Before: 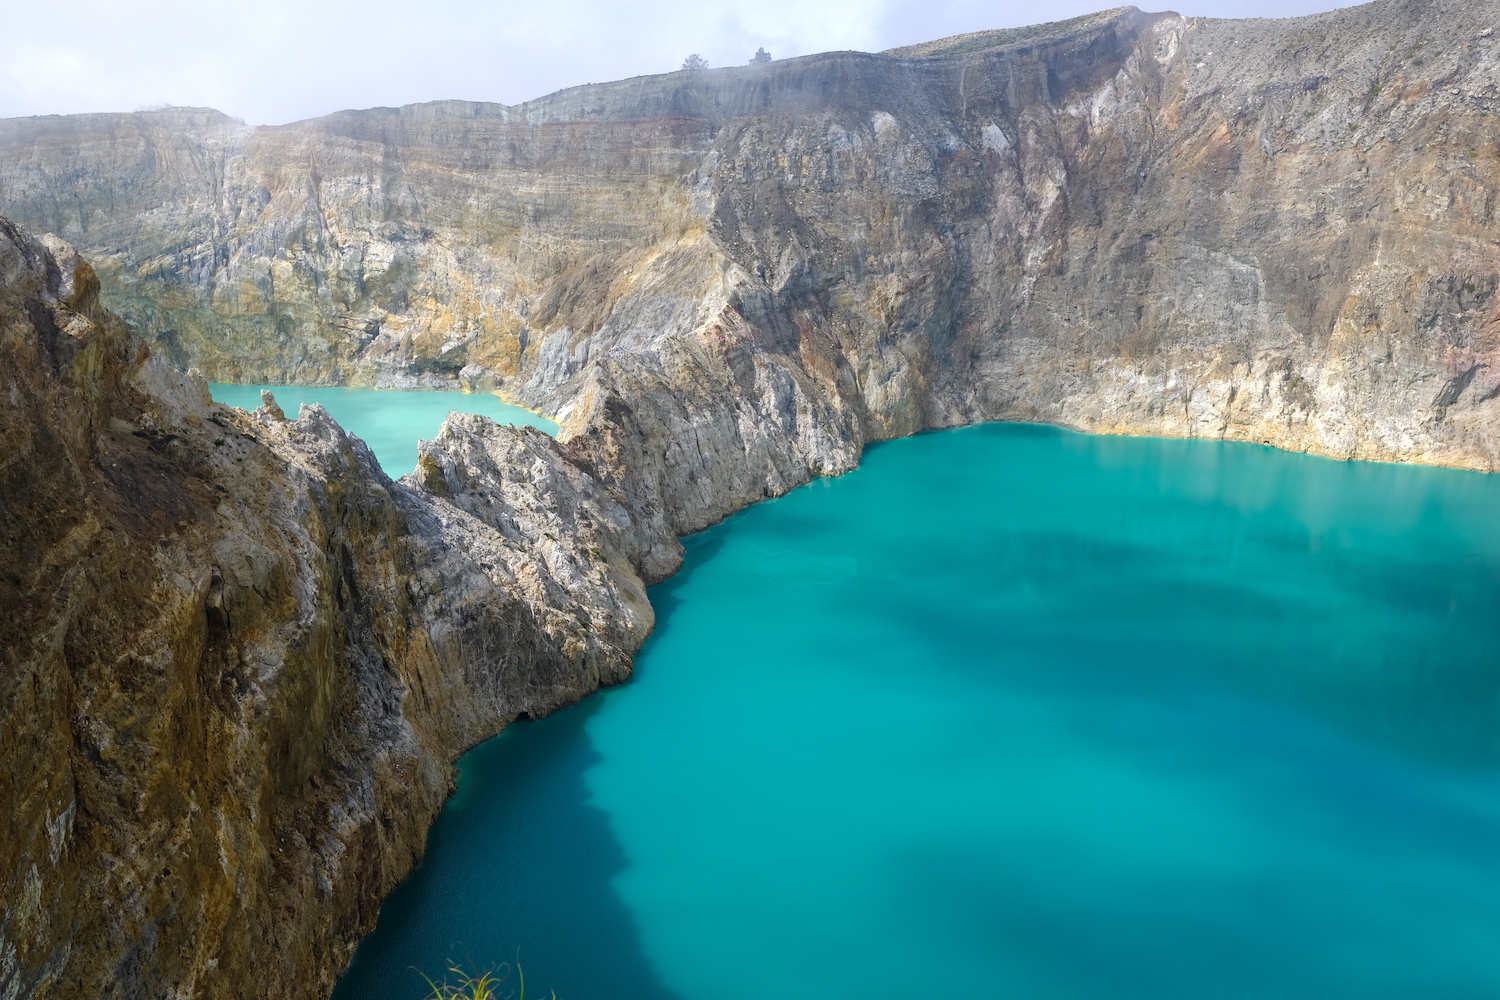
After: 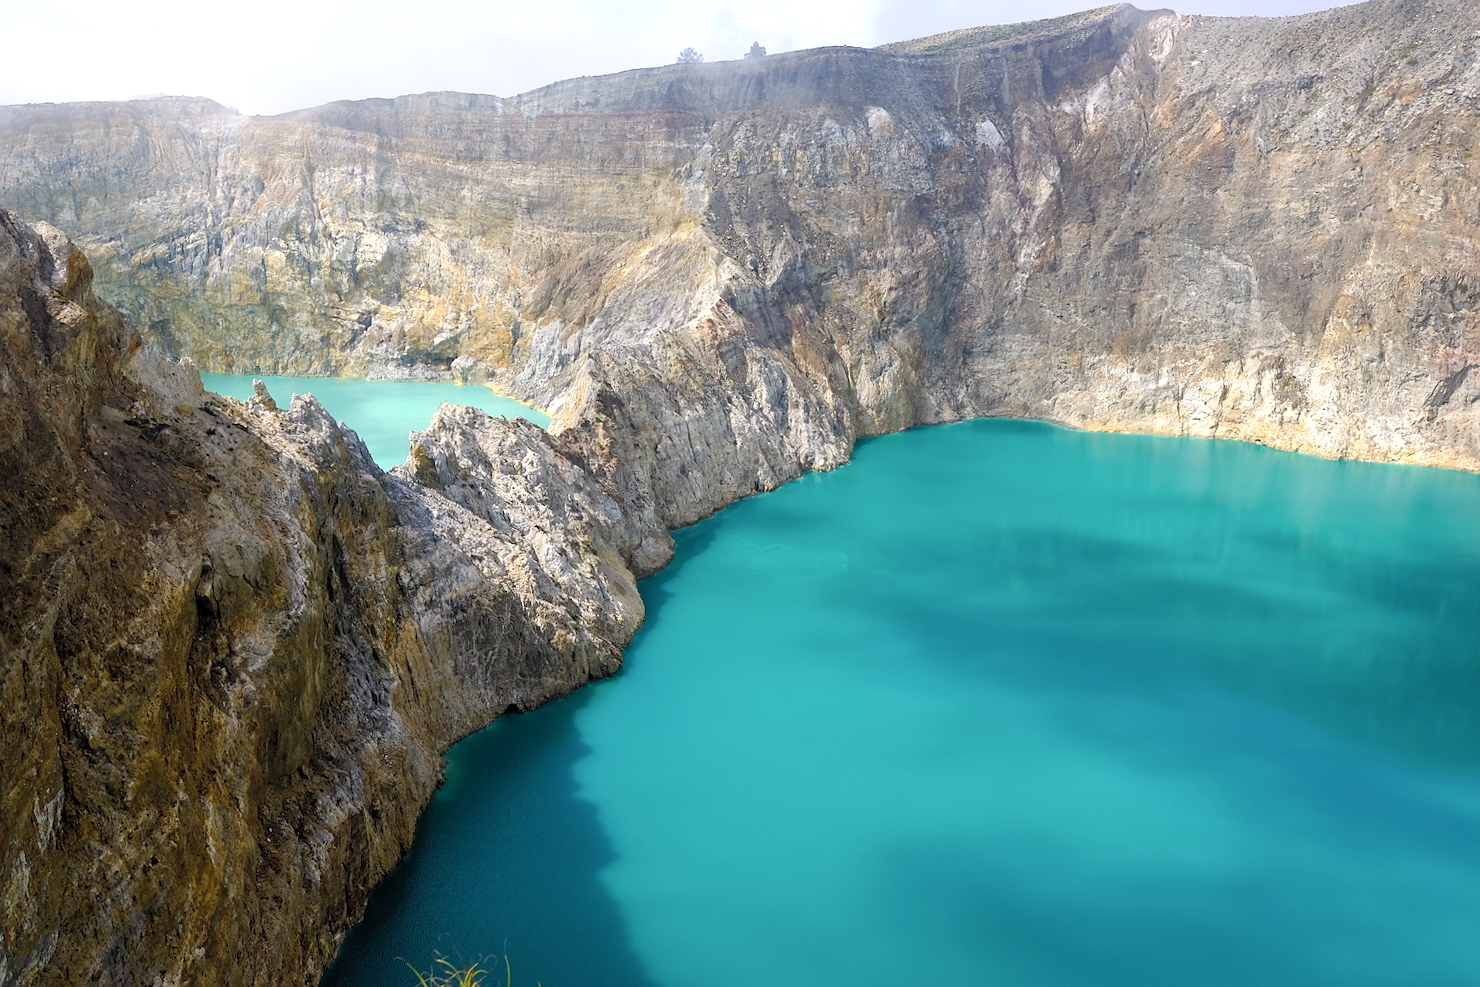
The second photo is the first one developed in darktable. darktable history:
color balance rgb: shadows lift › chroma 1%, shadows lift › hue 28.8°, power › hue 60°, highlights gain › chroma 1%, highlights gain › hue 60°, global offset › luminance 0.25%, perceptual saturation grading › highlights -20%, perceptual saturation grading › shadows 20%, perceptual brilliance grading › highlights 5%, perceptual brilliance grading › shadows -10%, global vibrance 19.67%
levels: mode automatic, black 0.023%, white 99.97%, levels [0.062, 0.494, 0.925]
exposure: black level correction 0.005, exposure 0.014 EV, compensate highlight preservation false
sharpen: radius 1
crop and rotate: angle -0.5°
contrast brightness saturation: brightness 0.13
